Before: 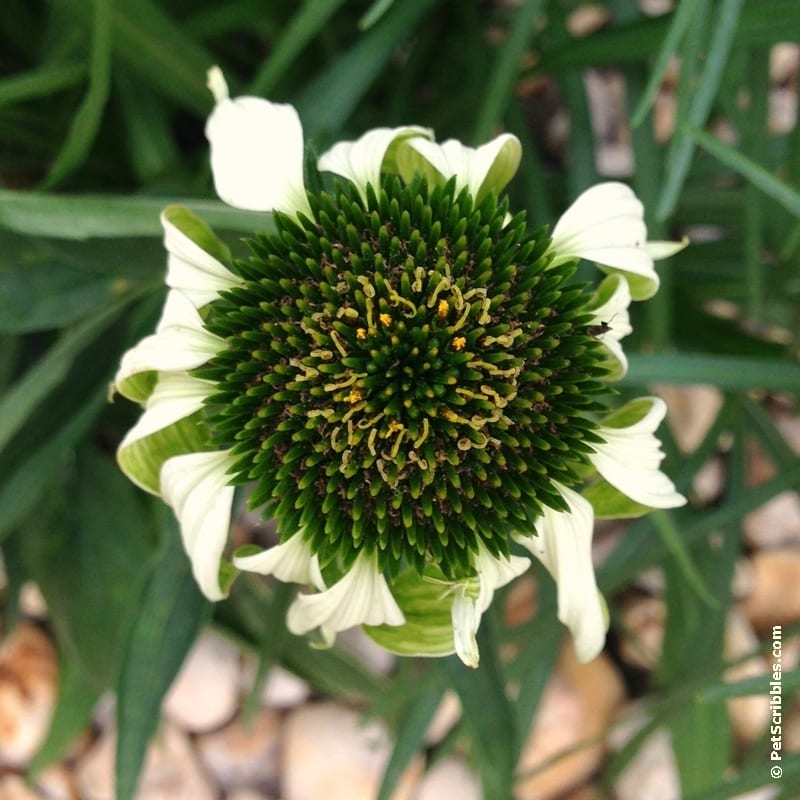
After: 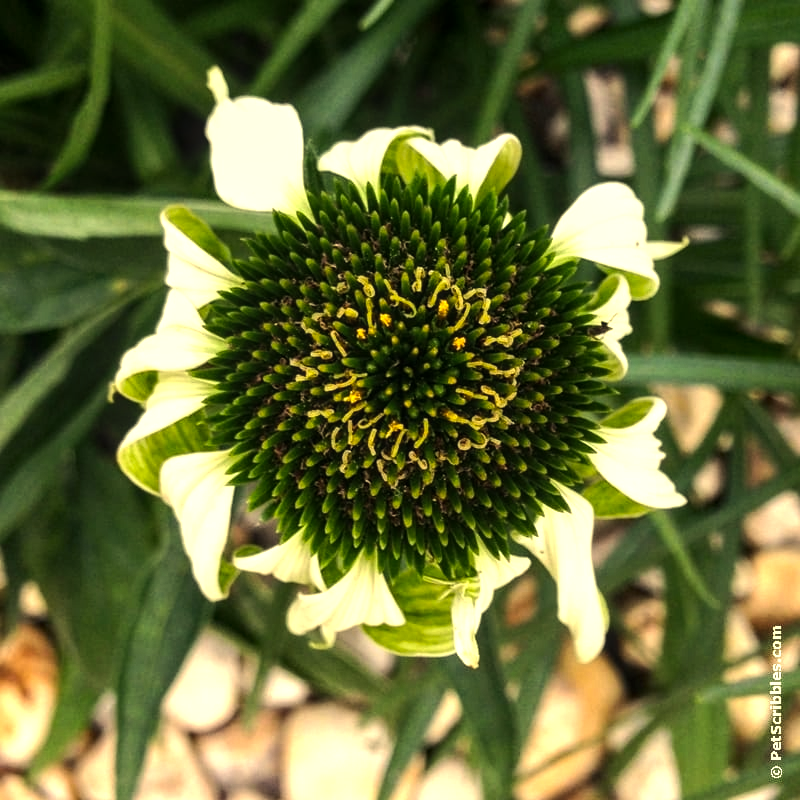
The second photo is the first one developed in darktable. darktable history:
color correction: highlights a* 2.72, highlights b* 22.8
local contrast: detail 130%
tone equalizer: -8 EV -0.75 EV, -7 EV -0.7 EV, -6 EV -0.6 EV, -5 EV -0.4 EV, -3 EV 0.4 EV, -2 EV 0.6 EV, -1 EV 0.7 EV, +0 EV 0.75 EV, edges refinement/feathering 500, mask exposure compensation -1.57 EV, preserve details no
